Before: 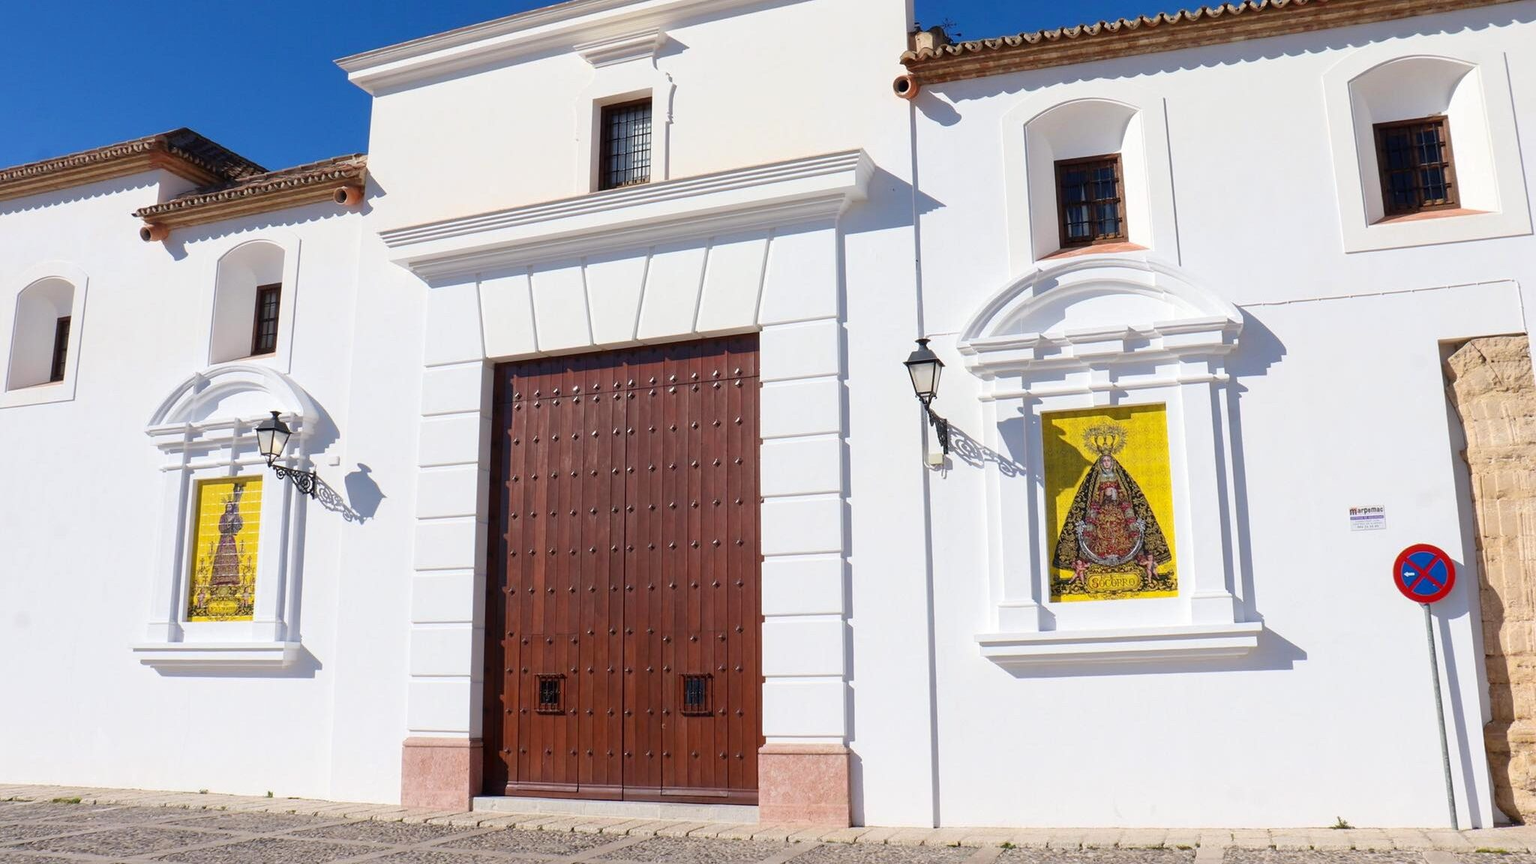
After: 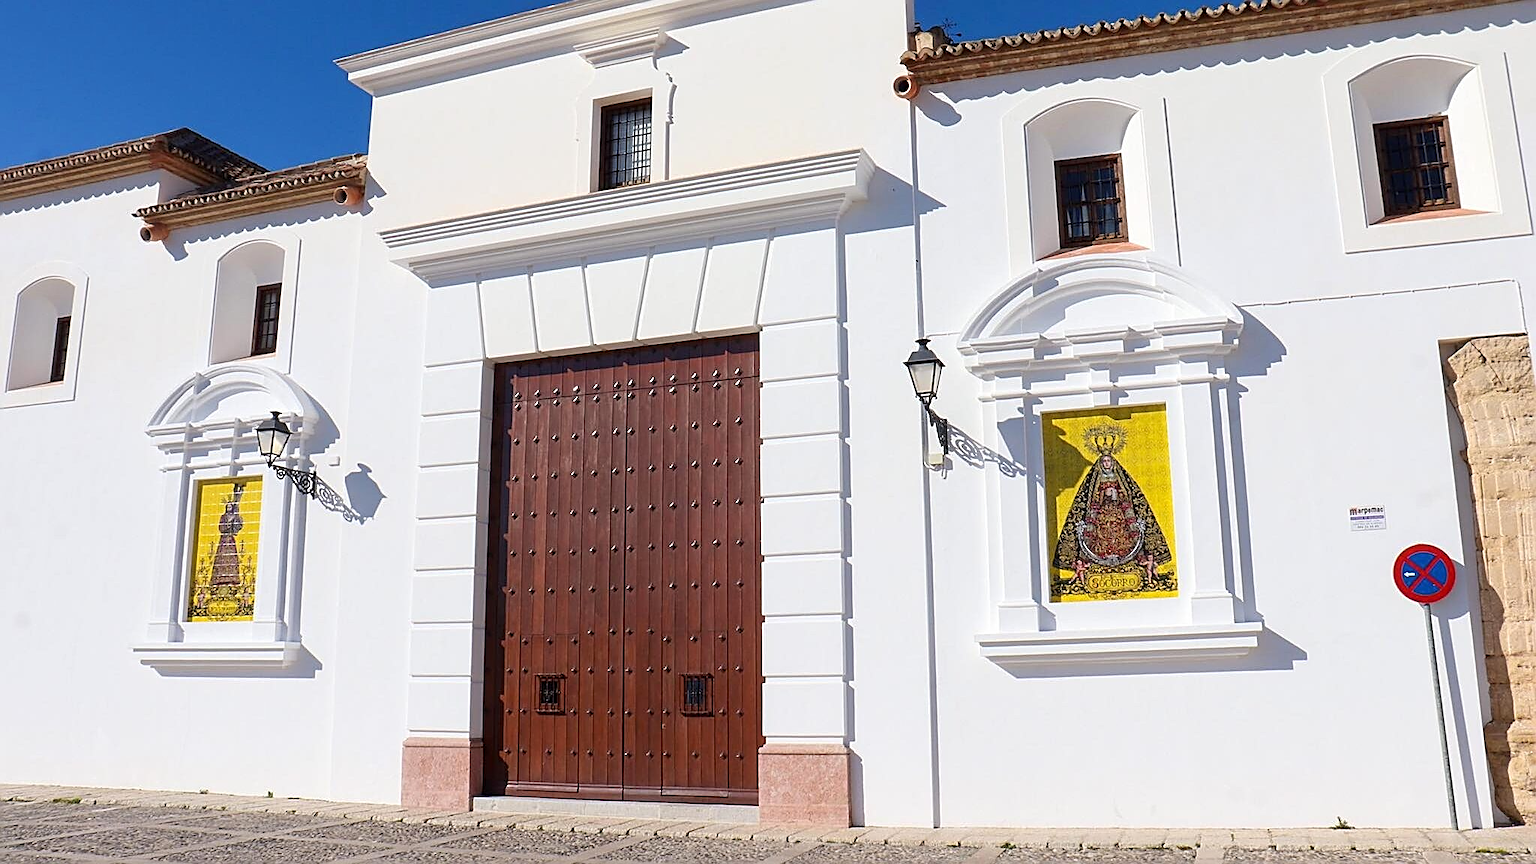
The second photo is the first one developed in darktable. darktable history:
sharpen: amount 0.996
